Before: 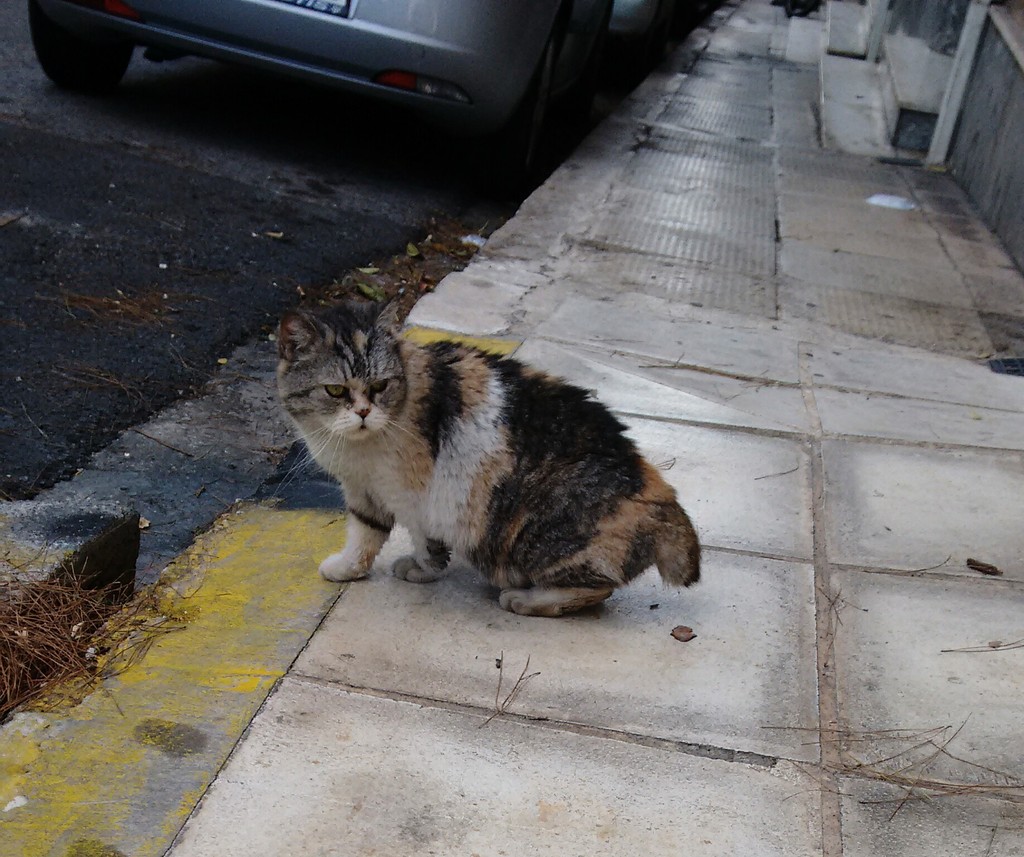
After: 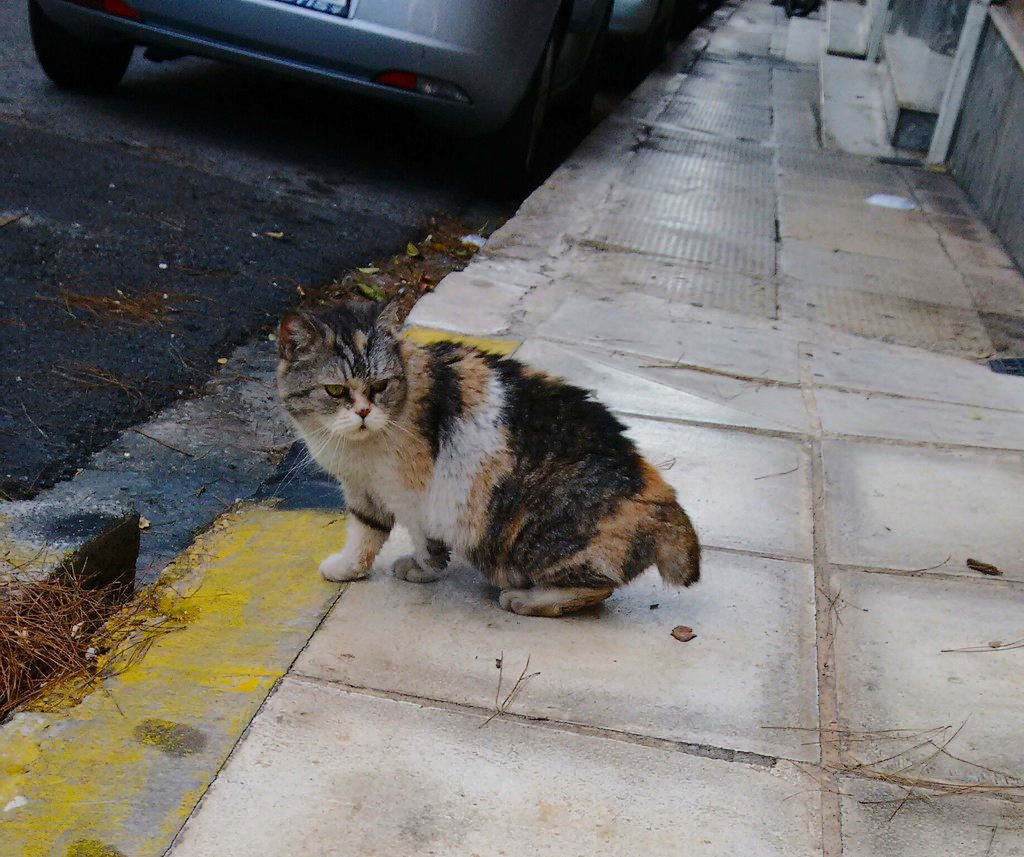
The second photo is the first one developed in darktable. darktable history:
color balance rgb: shadows lift › chroma 0.943%, shadows lift › hue 111.65°, perceptual saturation grading › global saturation 20%, perceptual saturation grading › highlights -24.855%, perceptual saturation grading › shadows 25.638%, perceptual brilliance grading › mid-tones 9.95%, perceptual brilliance grading › shadows 15.472%
